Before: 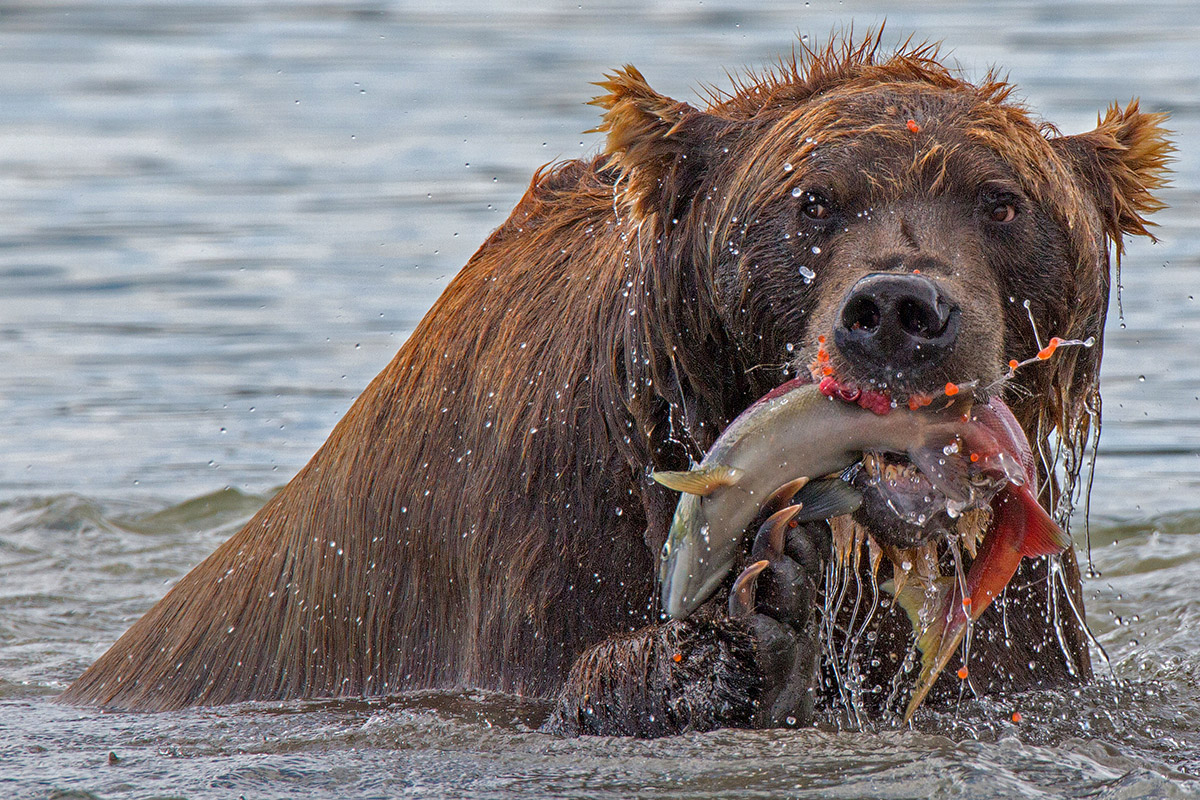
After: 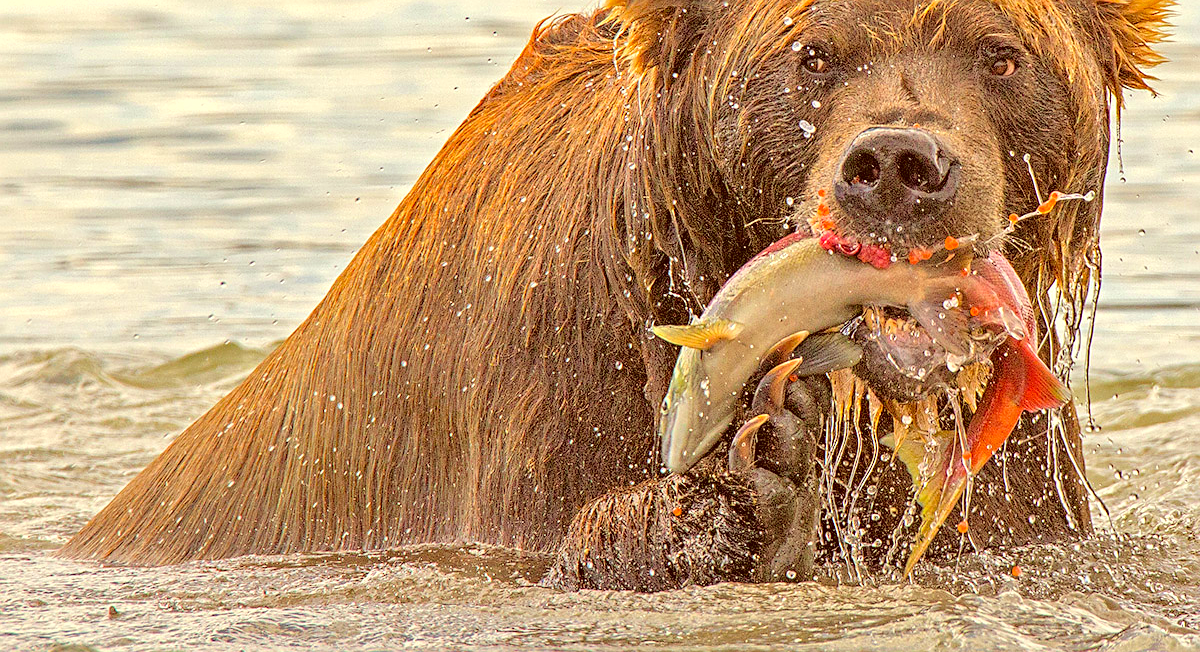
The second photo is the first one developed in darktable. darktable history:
crop and rotate: top 18.447%
contrast brightness saturation: contrast 0.1, brightness 0.302, saturation 0.141
exposure: exposure 0.724 EV, compensate highlight preservation false
sharpen: on, module defaults
shadows and highlights: shadows -20.64, white point adjustment -1.9, highlights -34.75
color correction: highlights a* 1.04, highlights b* 24.46, shadows a* 15.34, shadows b* 24.36
